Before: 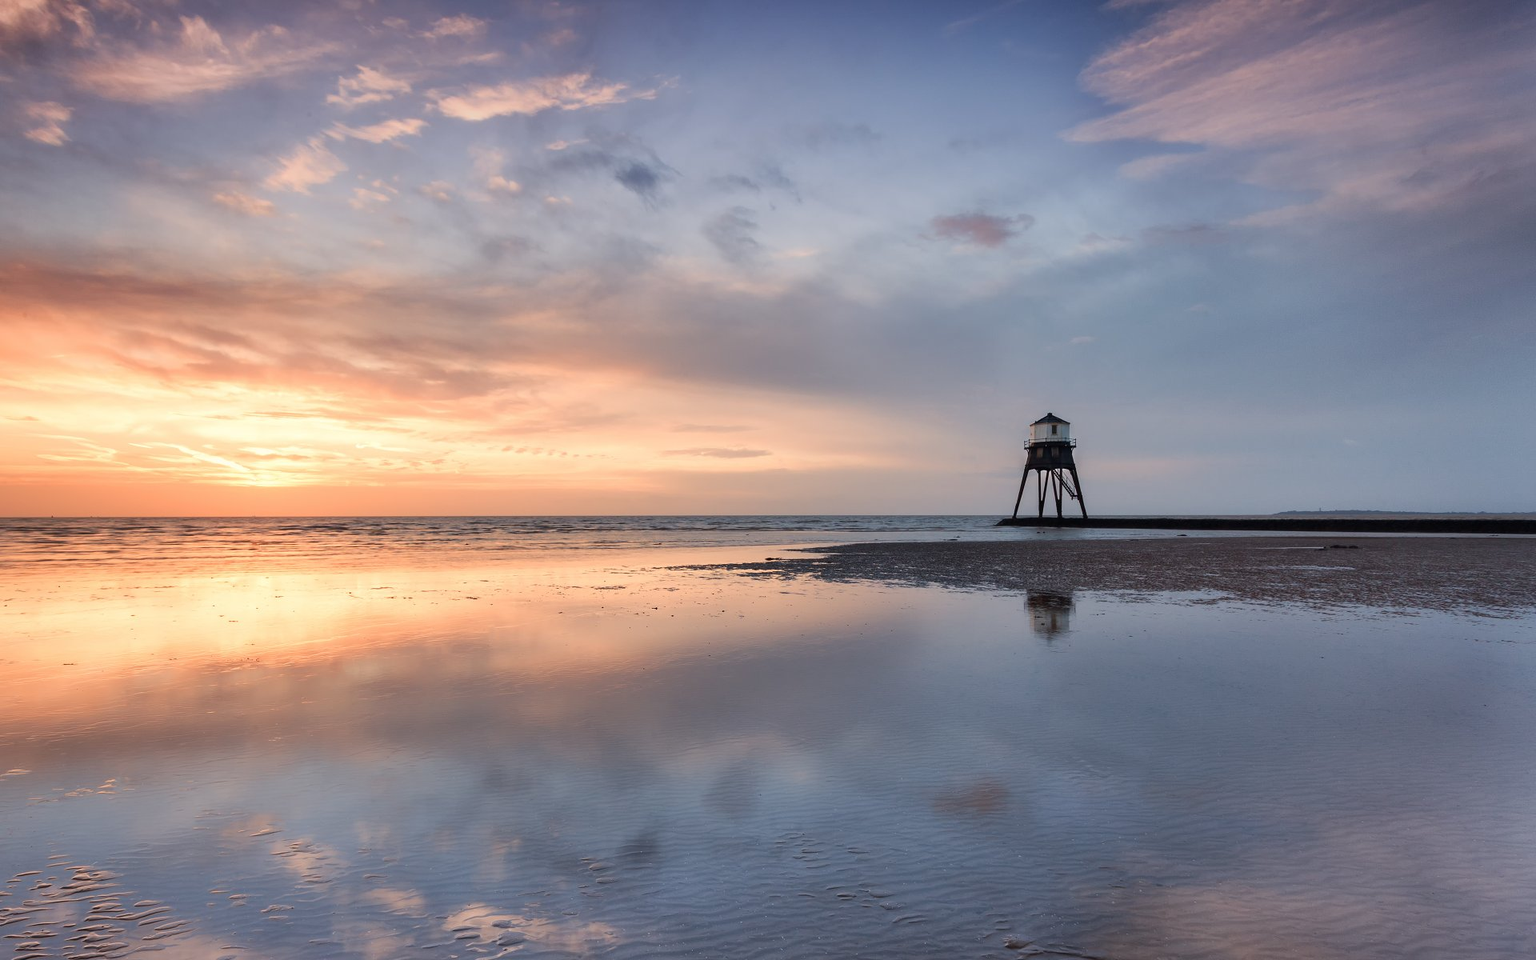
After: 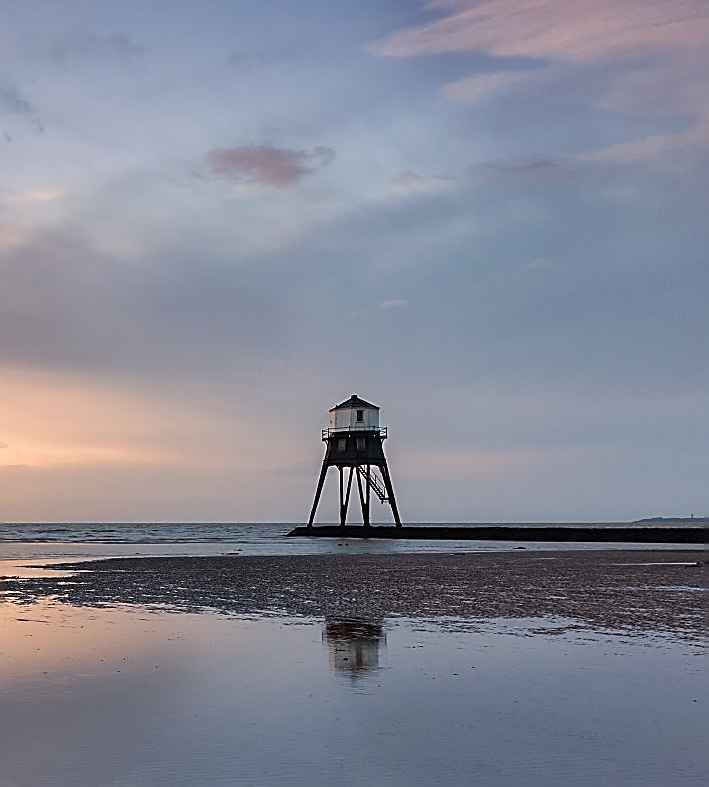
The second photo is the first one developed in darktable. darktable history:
sharpen: radius 1.685, amount 1.294
crop and rotate: left 49.936%, top 10.094%, right 13.136%, bottom 24.256%
tone equalizer: on, module defaults
